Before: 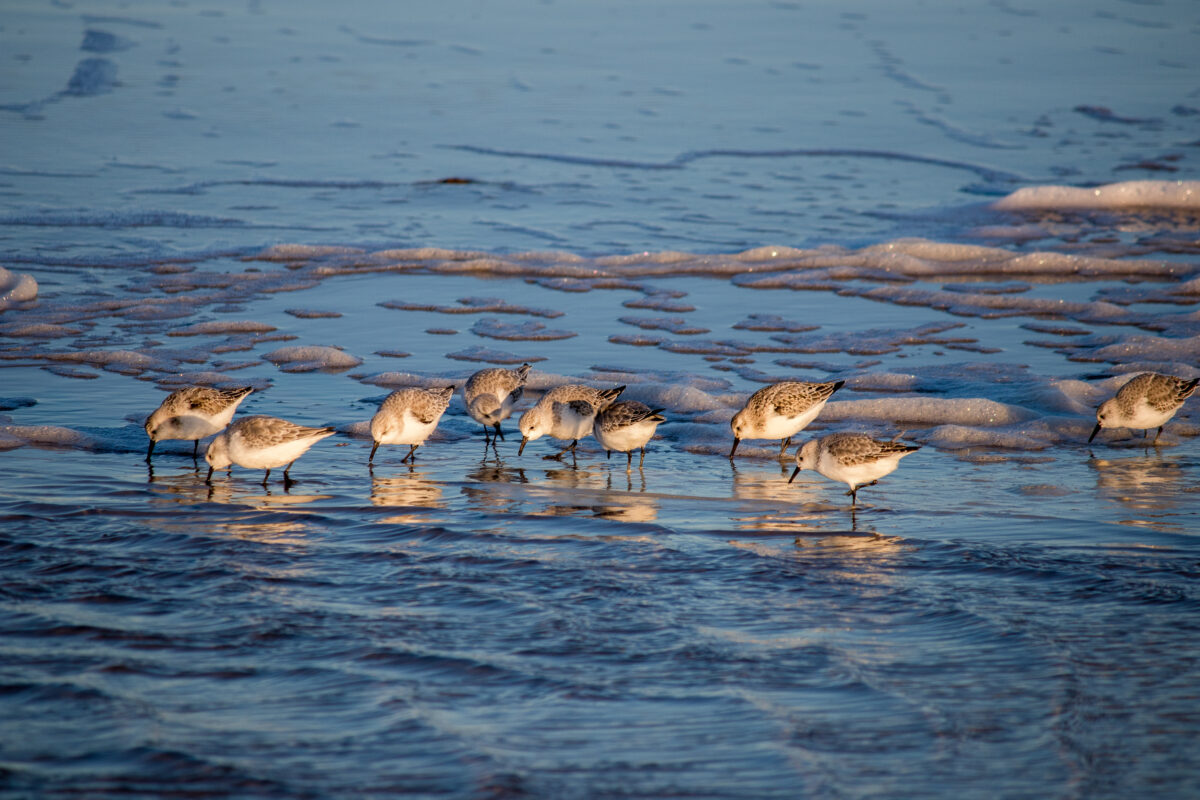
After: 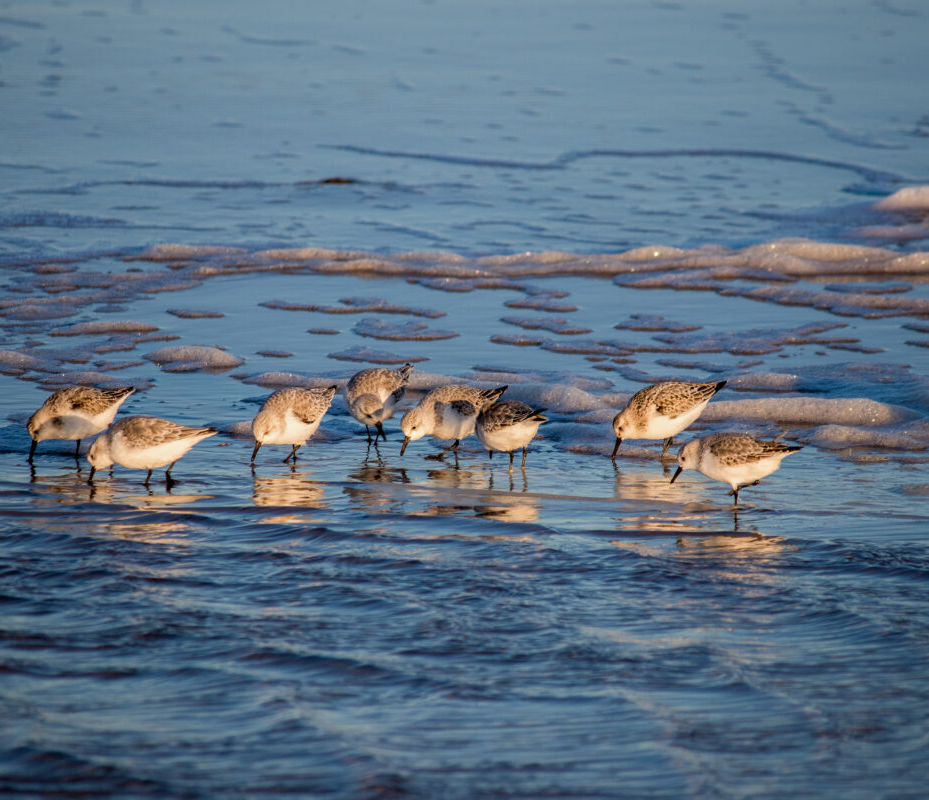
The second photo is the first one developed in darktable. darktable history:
tone equalizer: -8 EV -0.002 EV, -7 EV 0.005 EV, -6 EV -0.009 EV, -5 EV 0.011 EV, -4 EV -0.012 EV, -3 EV 0.007 EV, -2 EV -0.062 EV, -1 EV -0.293 EV, +0 EV -0.582 EV, smoothing diameter 2%, edges refinement/feathering 20, mask exposure compensation -1.57 EV, filter diffusion 5
crop: left 9.88%, right 12.664%
